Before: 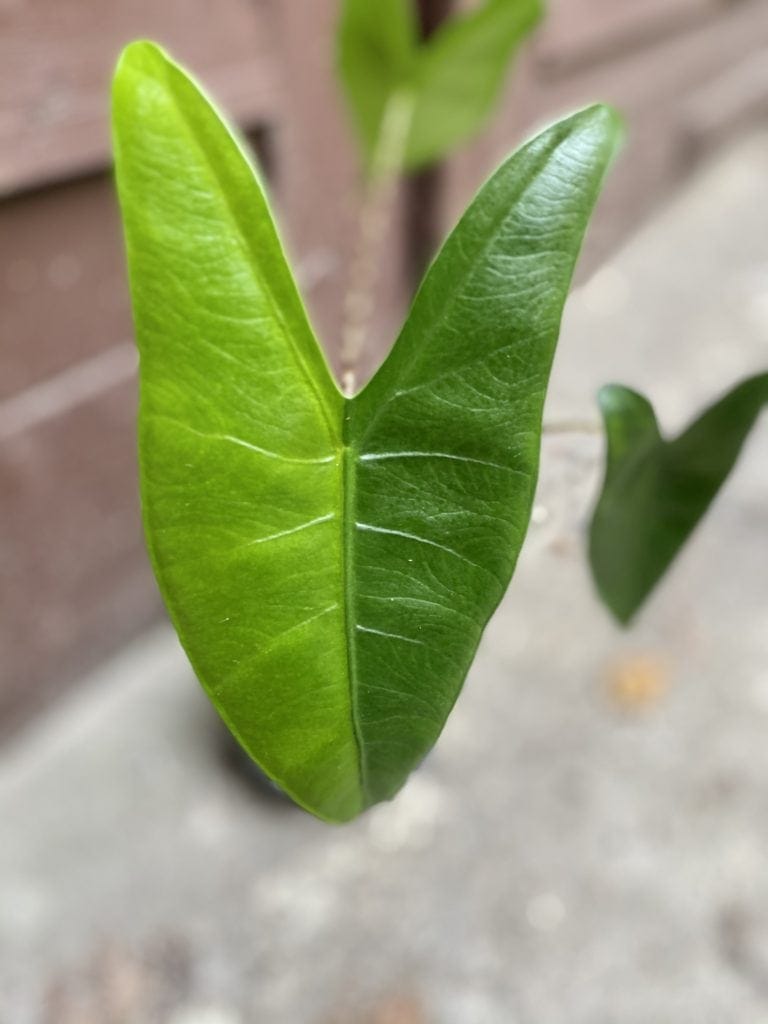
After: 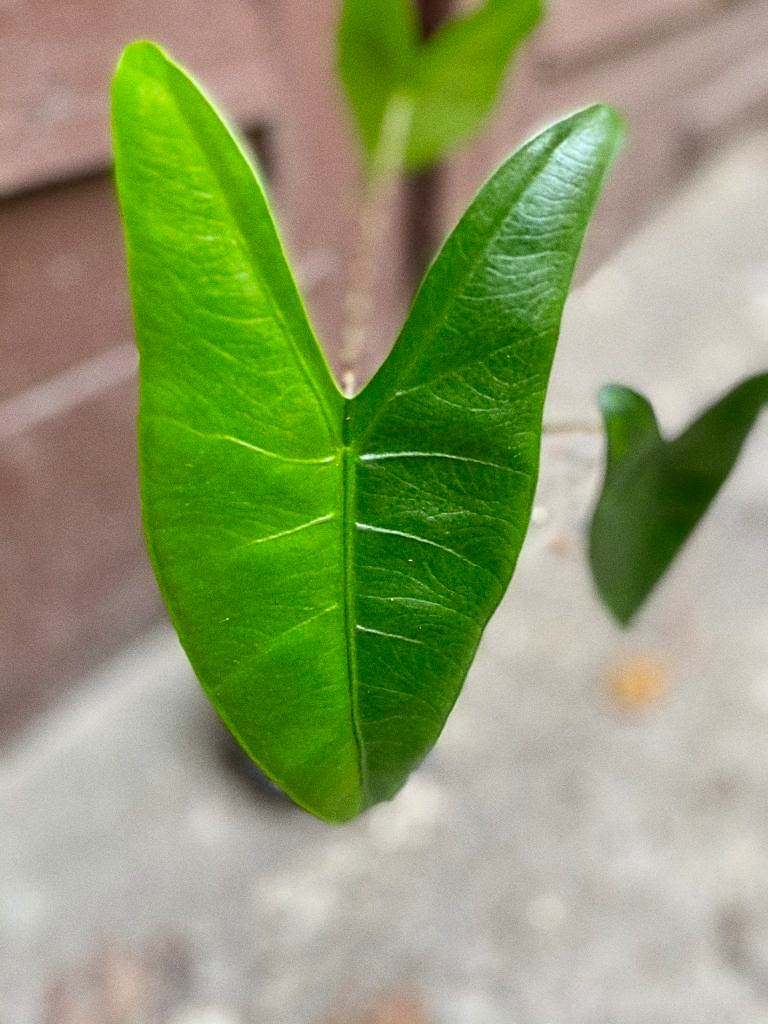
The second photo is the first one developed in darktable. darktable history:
white balance: emerald 1
sharpen: on, module defaults
vibrance: vibrance 78%
grain: coarseness 7.08 ISO, strength 21.67%, mid-tones bias 59.58%
